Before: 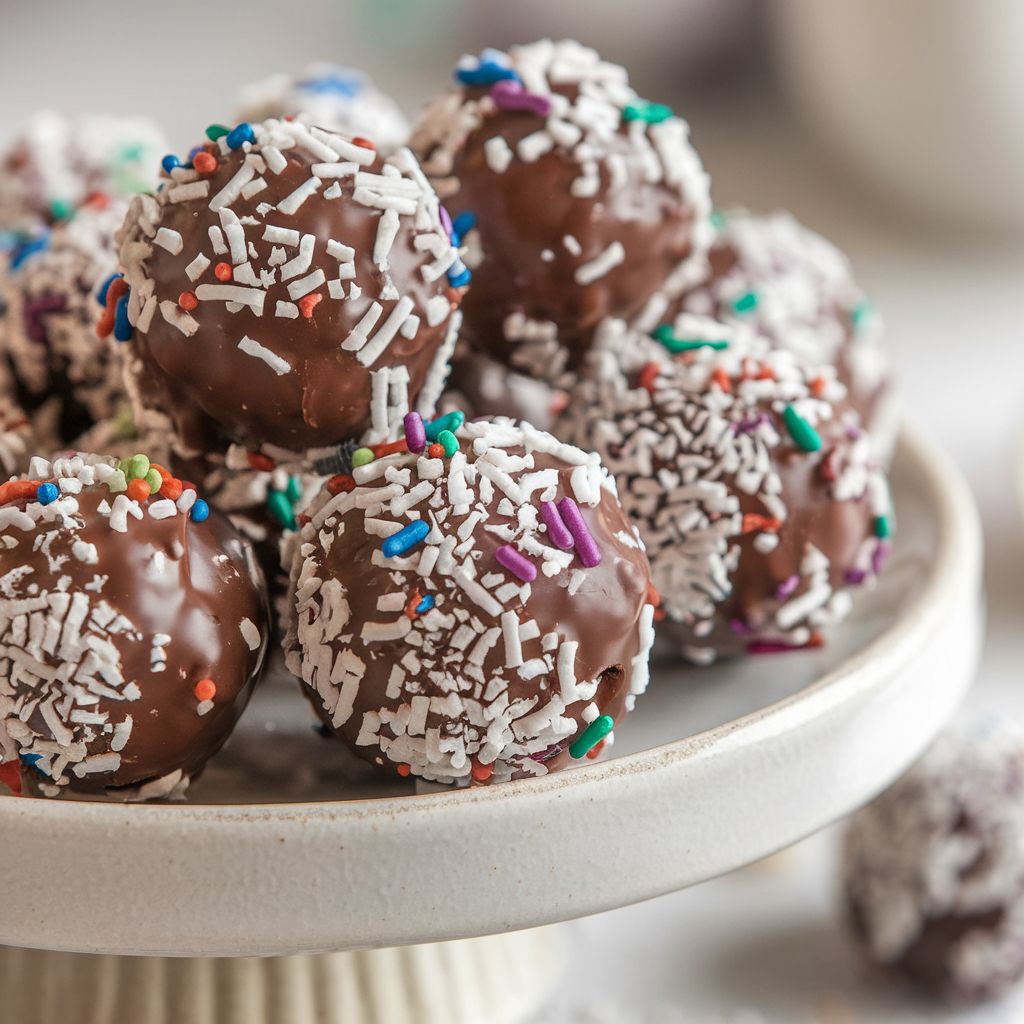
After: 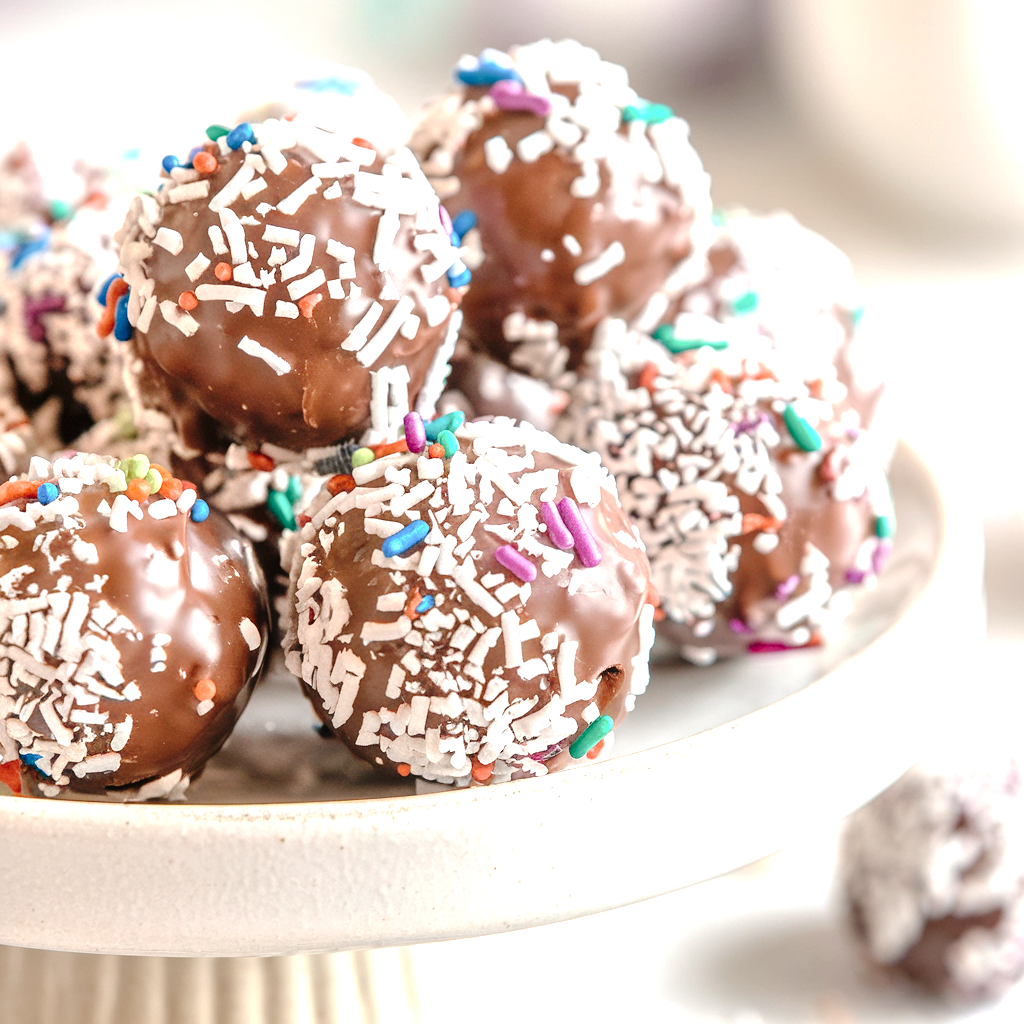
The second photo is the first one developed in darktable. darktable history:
tone curve: curves: ch0 [(0, 0) (0.003, 0.011) (0.011, 0.012) (0.025, 0.013) (0.044, 0.023) (0.069, 0.04) (0.1, 0.06) (0.136, 0.094) (0.177, 0.145) (0.224, 0.213) (0.277, 0.301) (0.335, 0.389) (0.399, 0.473) (0.468, 0.554) (0.543, 0.627) (0.623, 0.694) (0.709, 0.763) (0.801, 0.83) (0.898, 0.906) (1, 1)], preserve colors none
exposure: exposure 1.223 EV, compensate highlight preservation false
